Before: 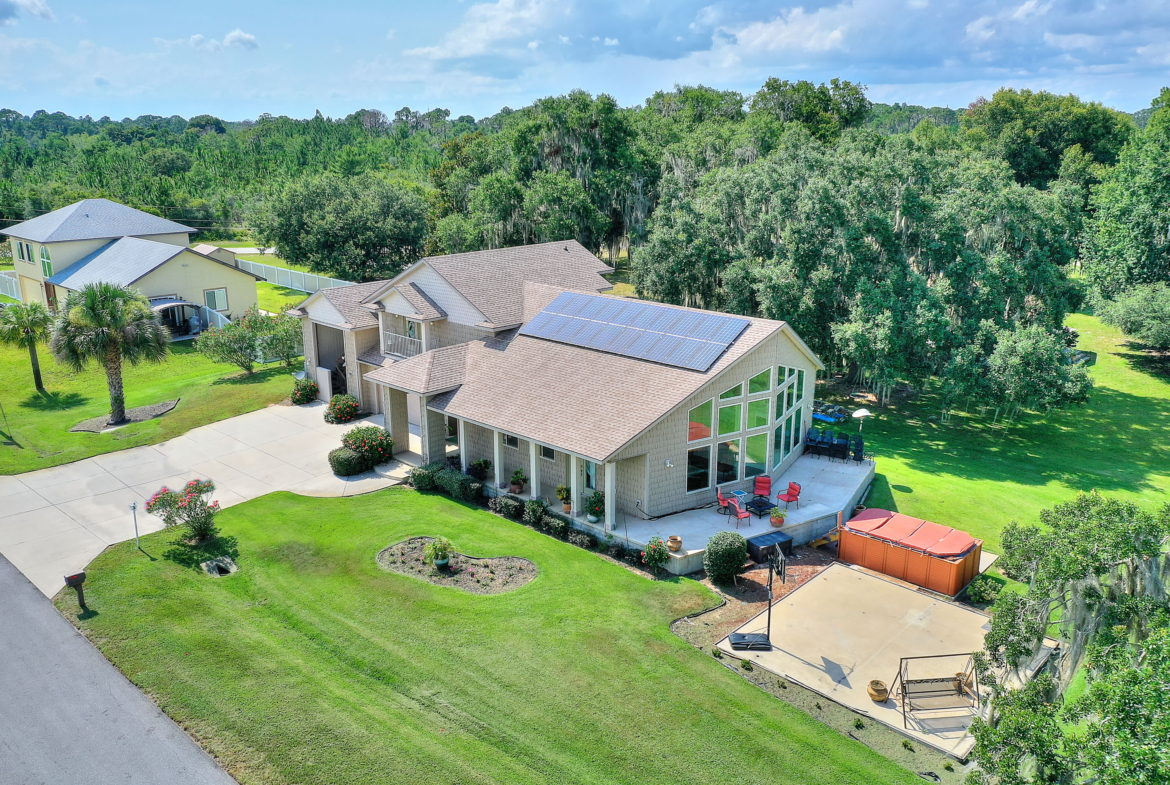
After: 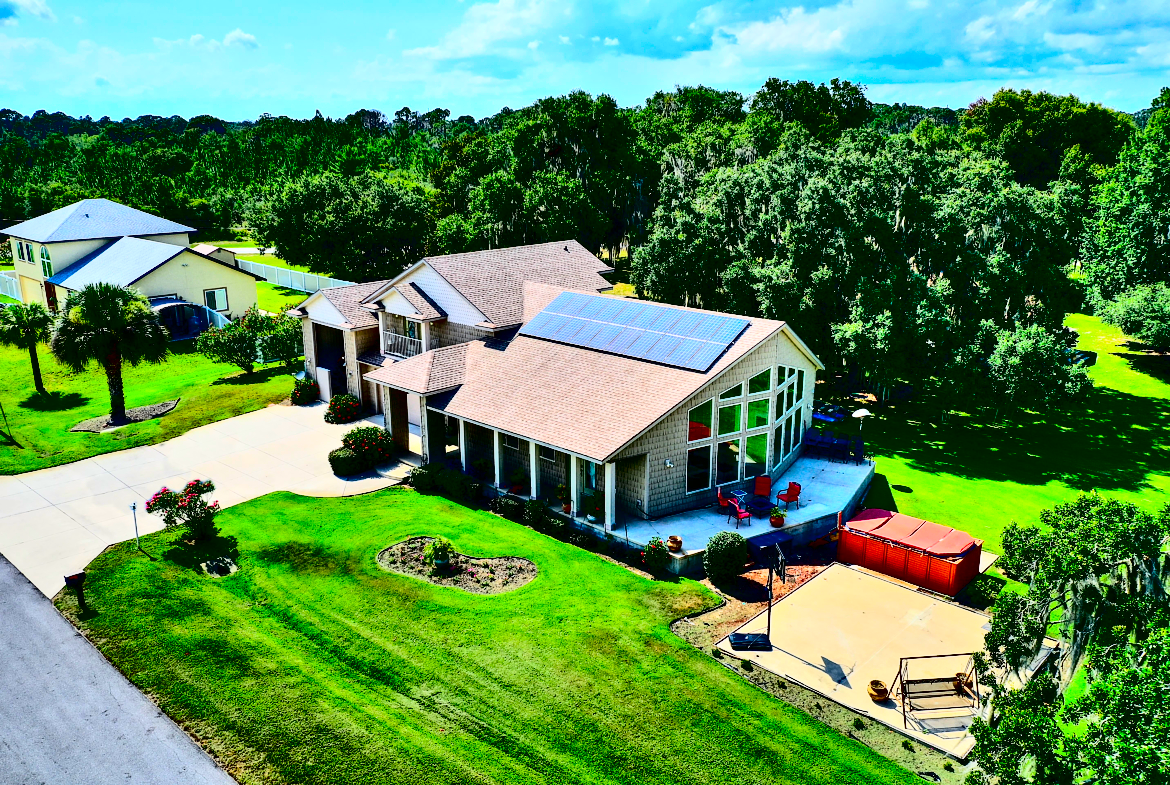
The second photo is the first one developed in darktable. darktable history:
contrast brightness saturation: contrast 0.761, brightness -0.988, saturation 0.987
